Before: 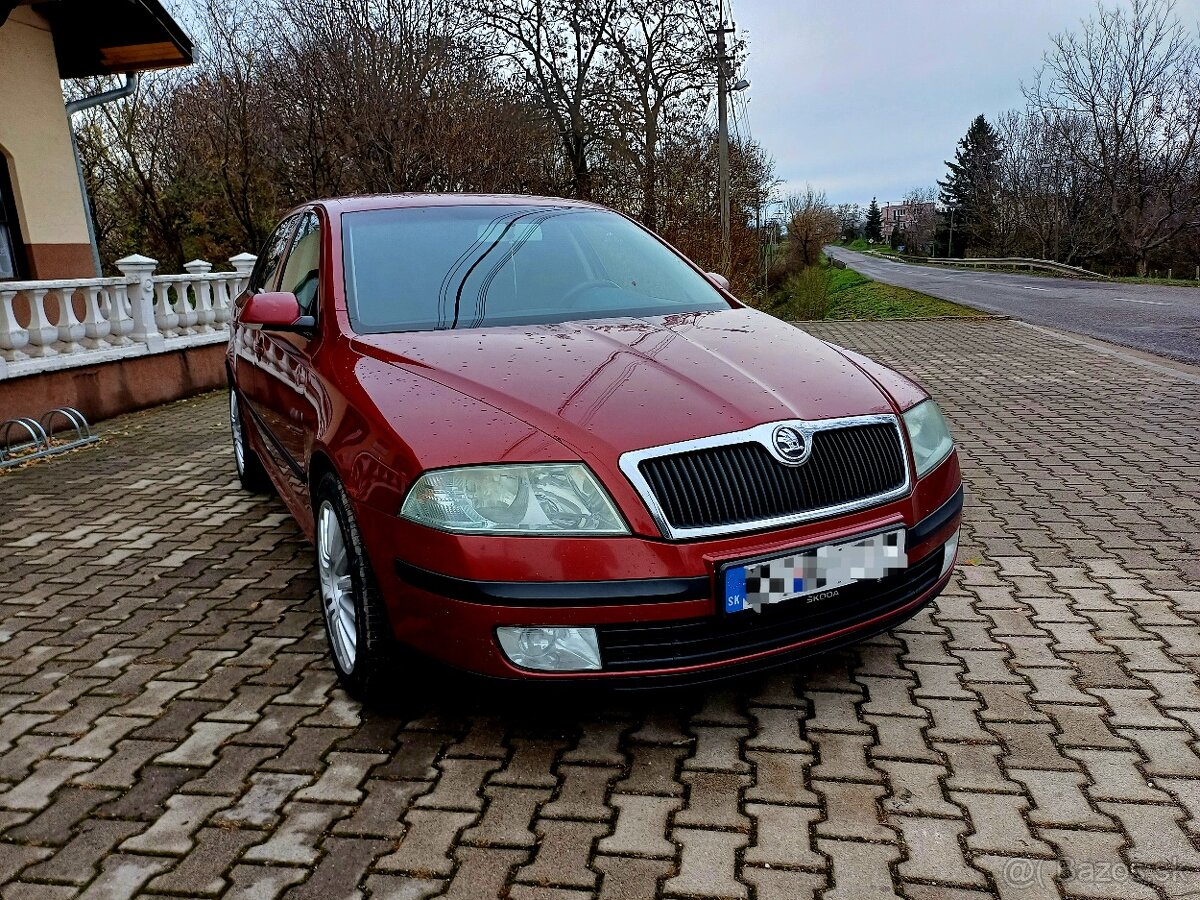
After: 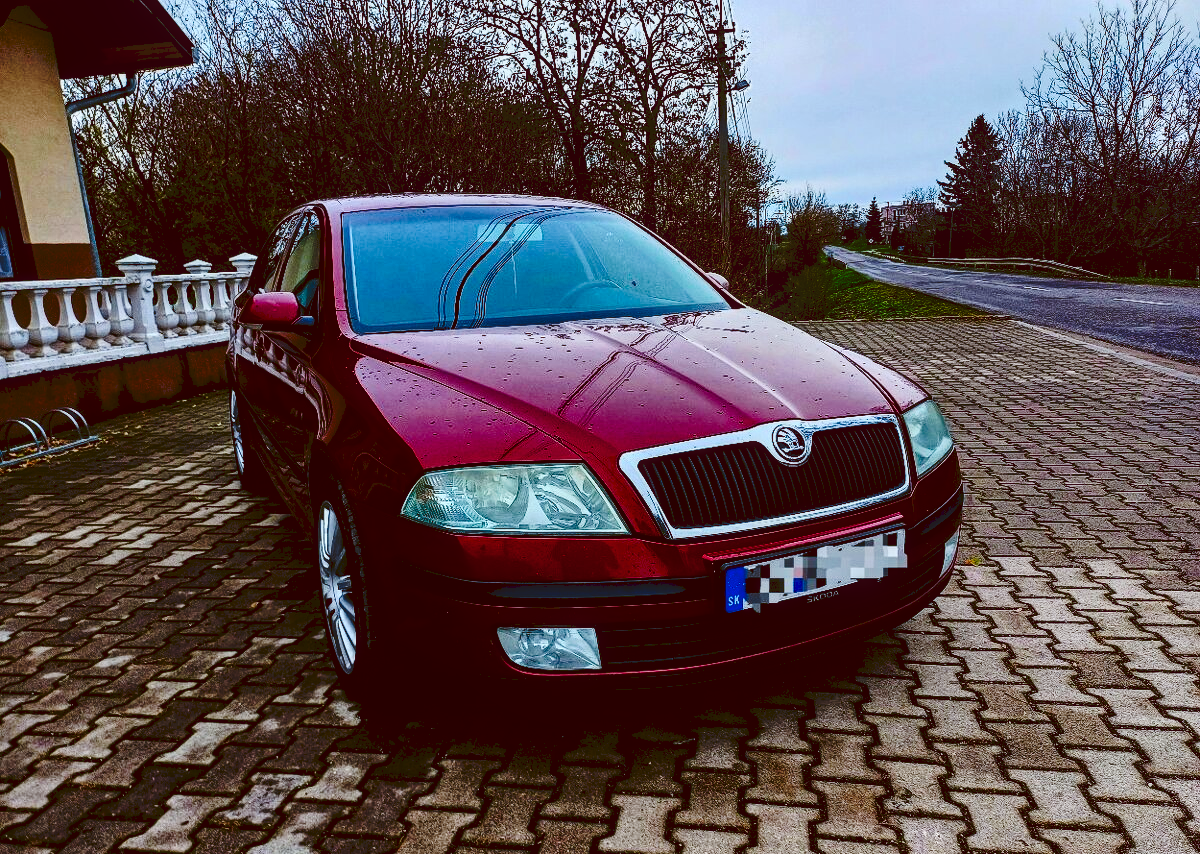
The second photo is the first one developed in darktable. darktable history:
contrast brightness saturation: contrast 0.24, brightness -0.24, saturation 0.14
local contrast: on, module defaults
levels: levels [0, 0.498, 1]
color balance rgb: perceptual saturation grading › global saturation 20%, global vibrance 20%
crop and rotate: top 0%, bottom 5.097%
color balance: lift [1, 1.015, 1.004, 0.985], gamma [1, 0.958, 0.971, 1.042], gain [1, 0.956, 0.977, 1.044]
tone curve: curves: ch0 [(0, 0) (0.003, 0.074) (0.011, 0.079) (0.025, 0.083) (0.044, 0.095) (0.069, 0.097) (0.1, 0.11) (0.136, 0.131) (0.177, 0.159) (0.224, 0.209) (0.277, 0.279) (0.335, 0.367) (0.399, 0.455) (0.468, 0.538) (0.543, 0.621) (0.623, 0.699) (0.709, 0.782) (0.801, 0.848) (0.898, 0.924) (1, 1)], preserve colors none
